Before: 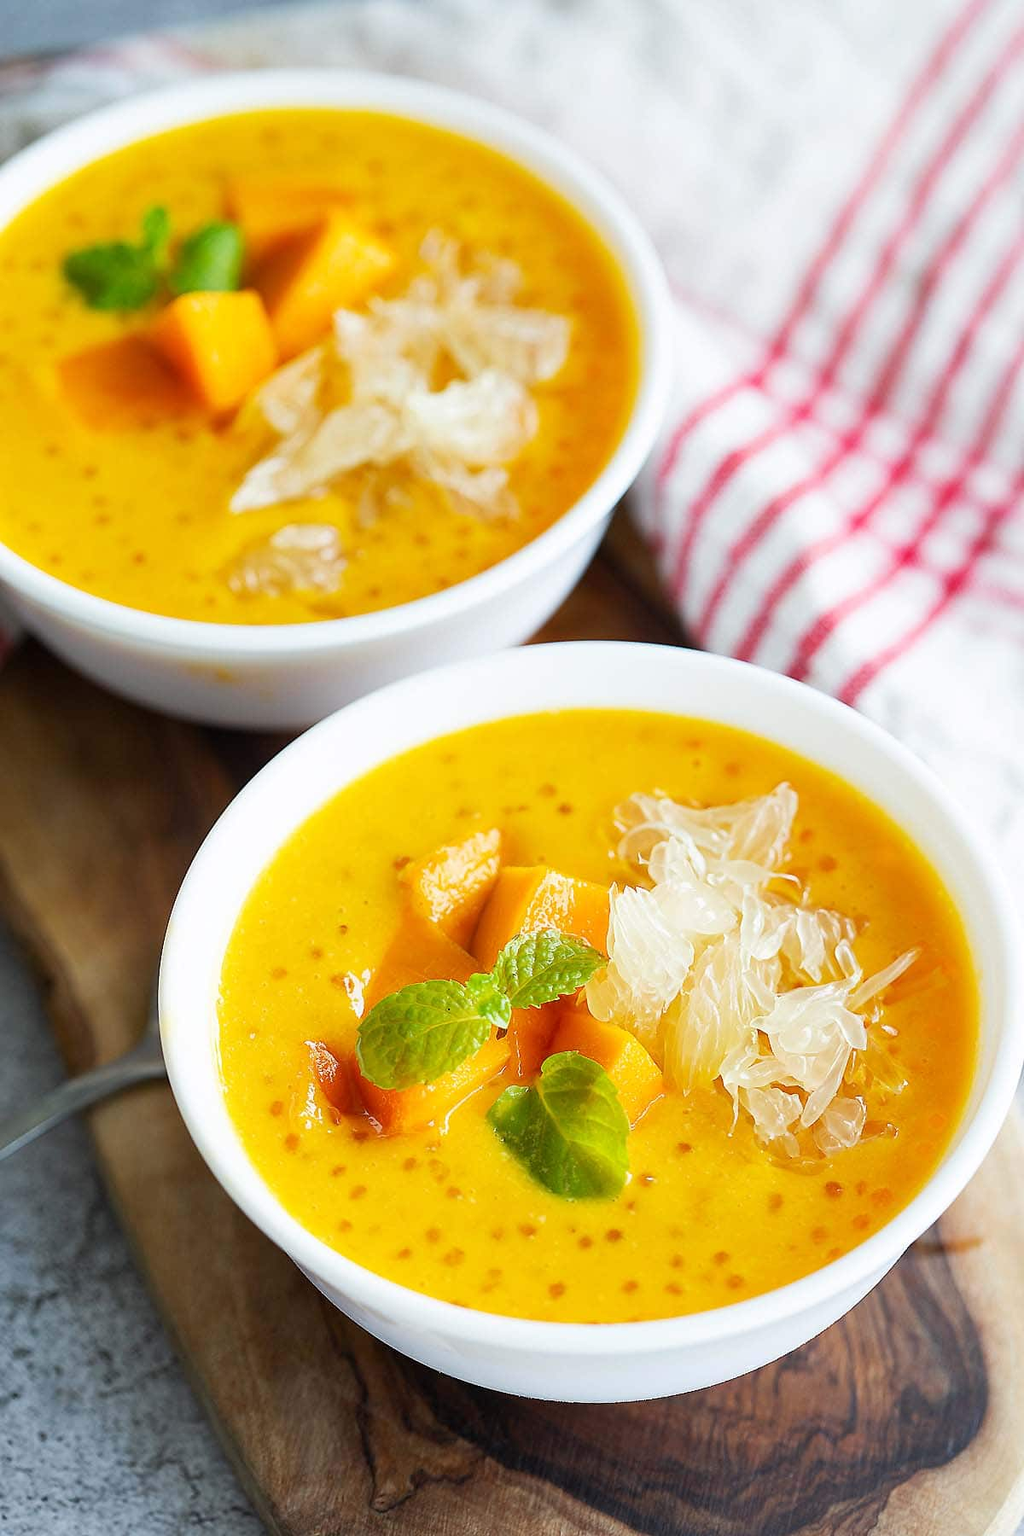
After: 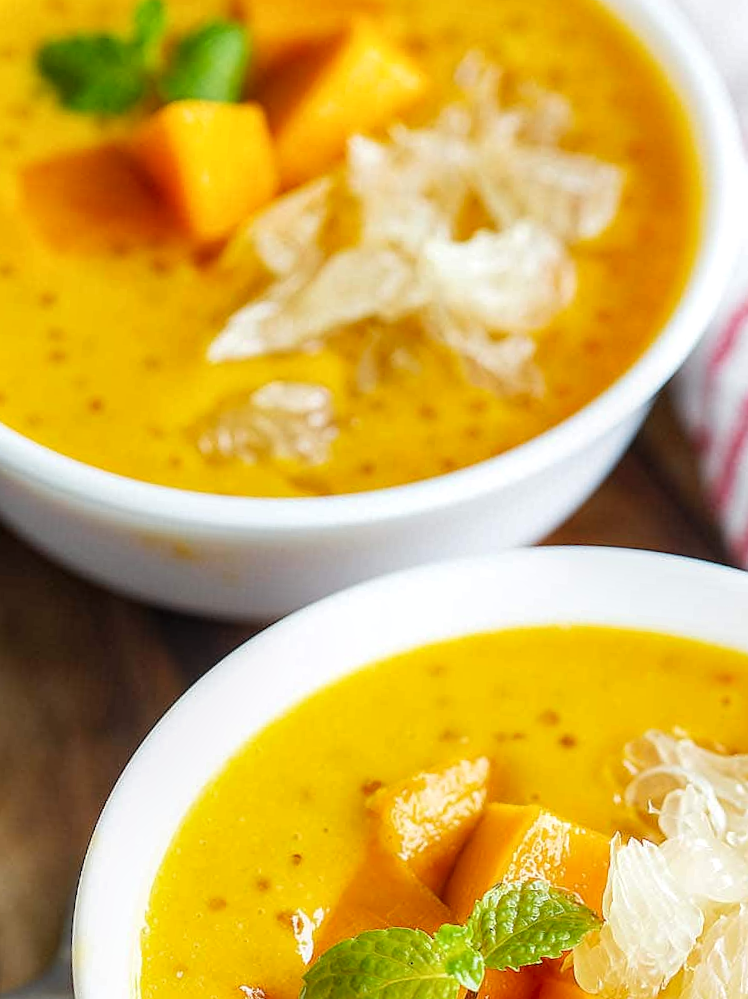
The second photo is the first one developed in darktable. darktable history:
local contrast: on, module defaults
crop and rotate: angle -4.99°, left 2.122%, top 6.945%, right 27.566%, bottom 30.519%
